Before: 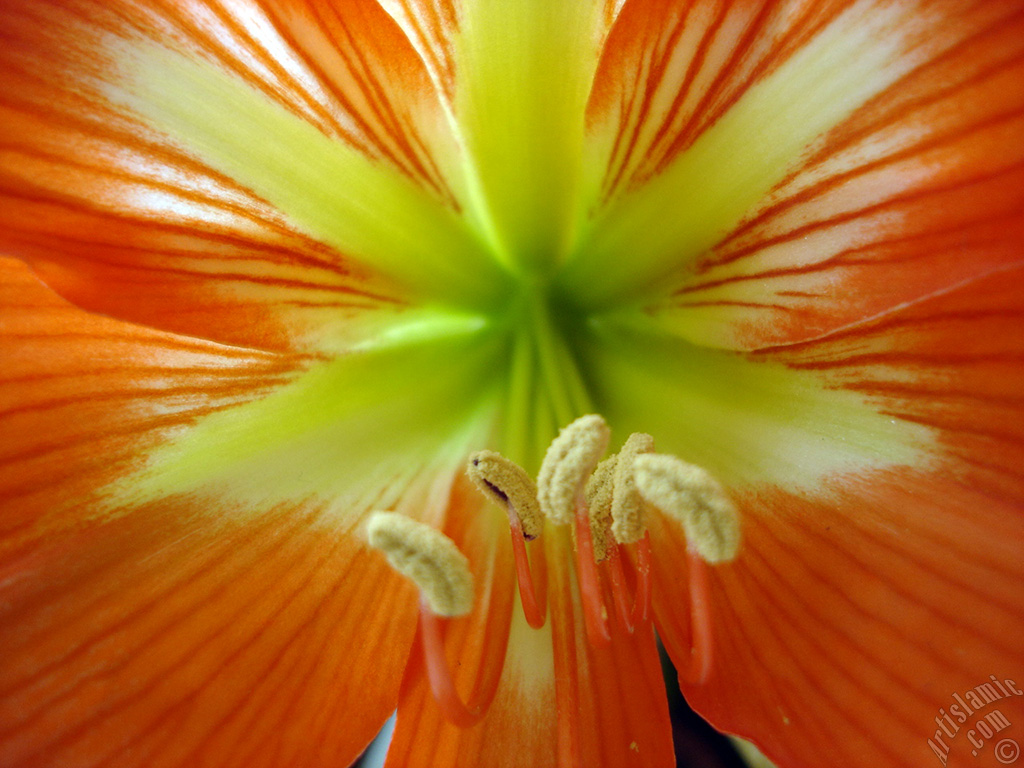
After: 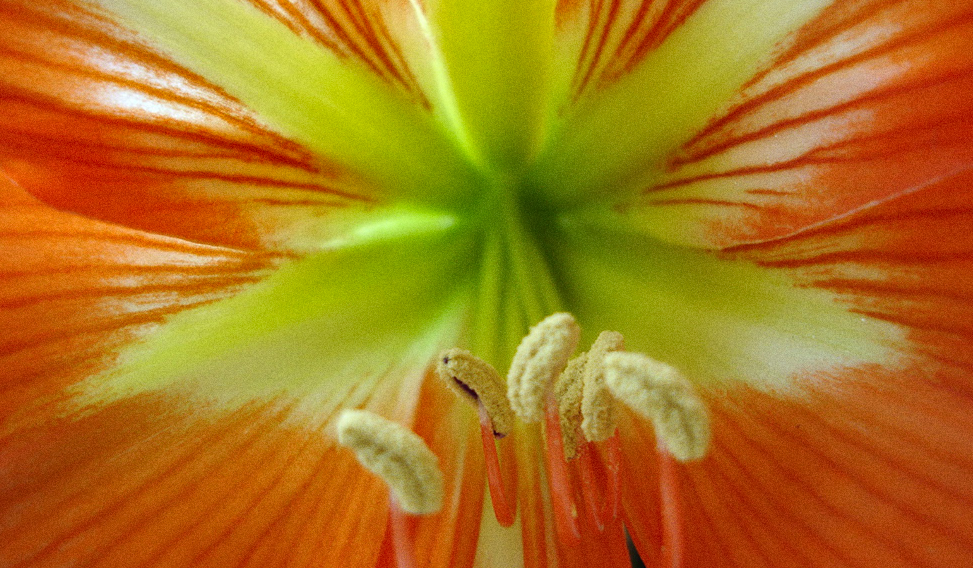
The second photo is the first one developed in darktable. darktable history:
shadows and highlights: shadows 52.42, soften with gaussian
grain: coarseness 0.09 ISO
crop and rotate: left 2.991%, top 13.302%, right 1.981%, bottom 12.636%
